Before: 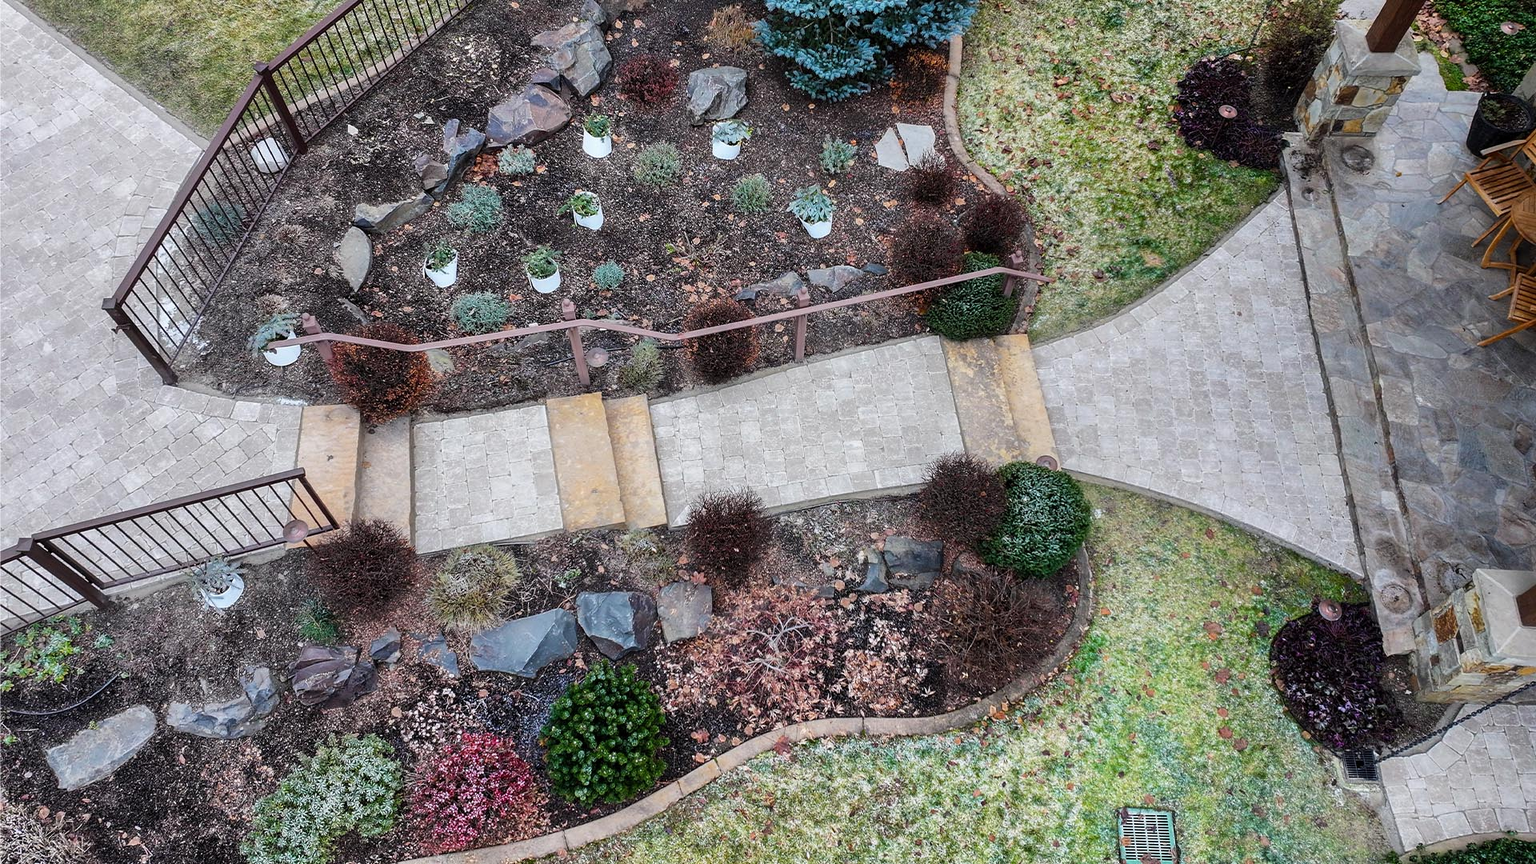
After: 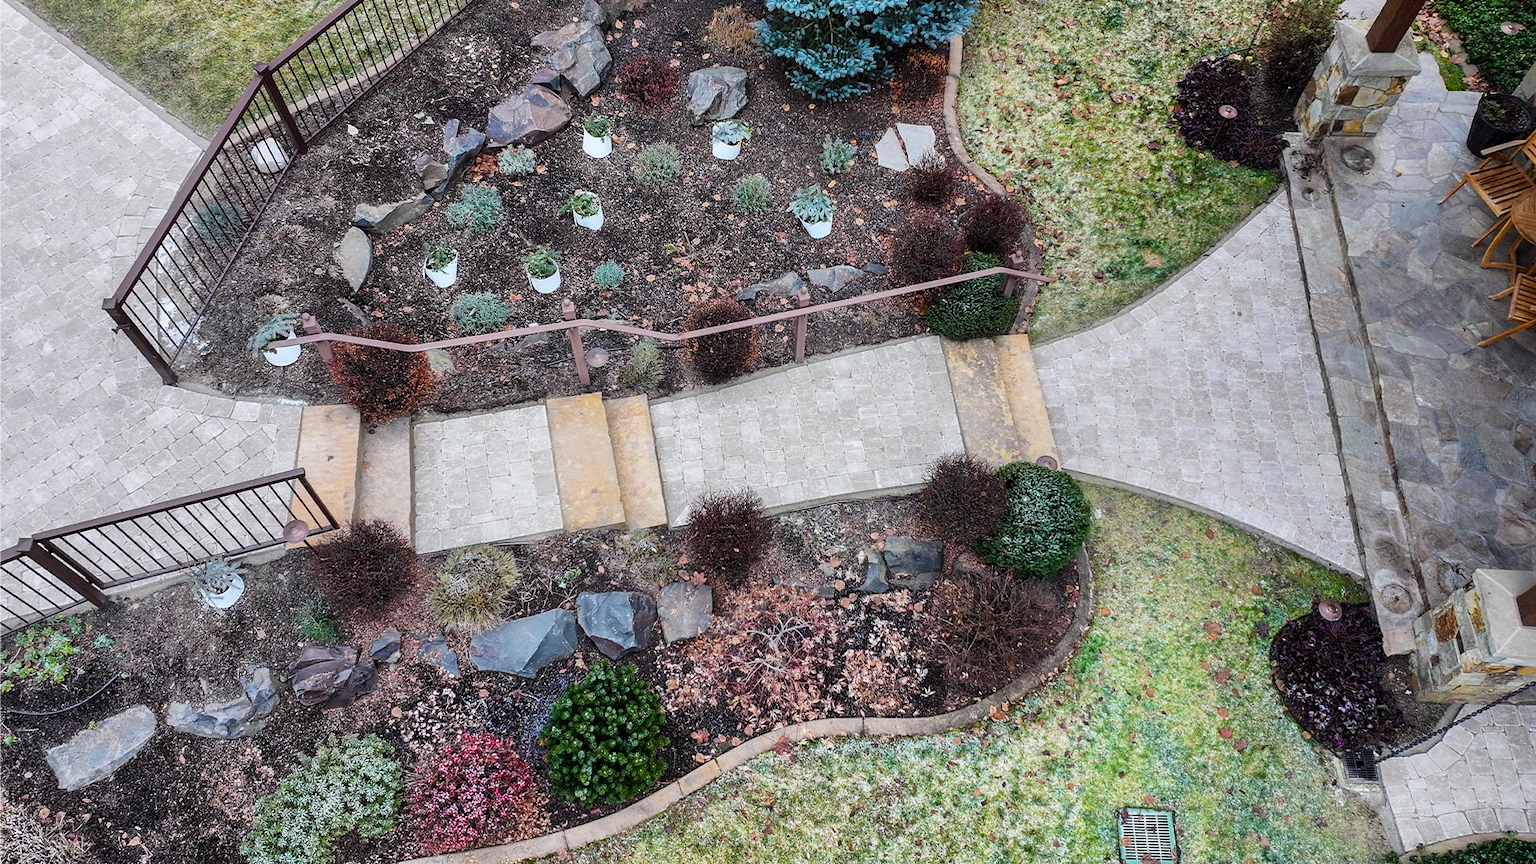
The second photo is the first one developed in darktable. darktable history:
base curve: curves: ch0 [(0, 0) (0.472, 0.508) (1, 1)]
white balance: emerald 1
